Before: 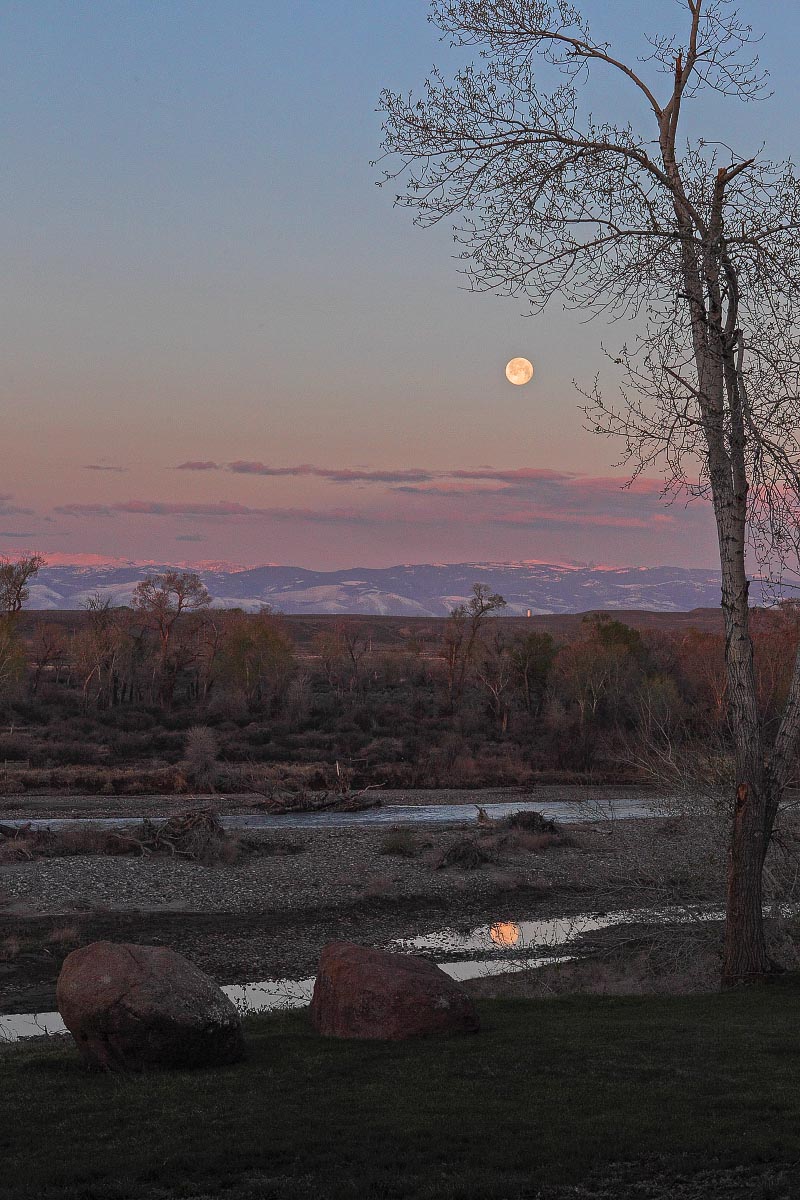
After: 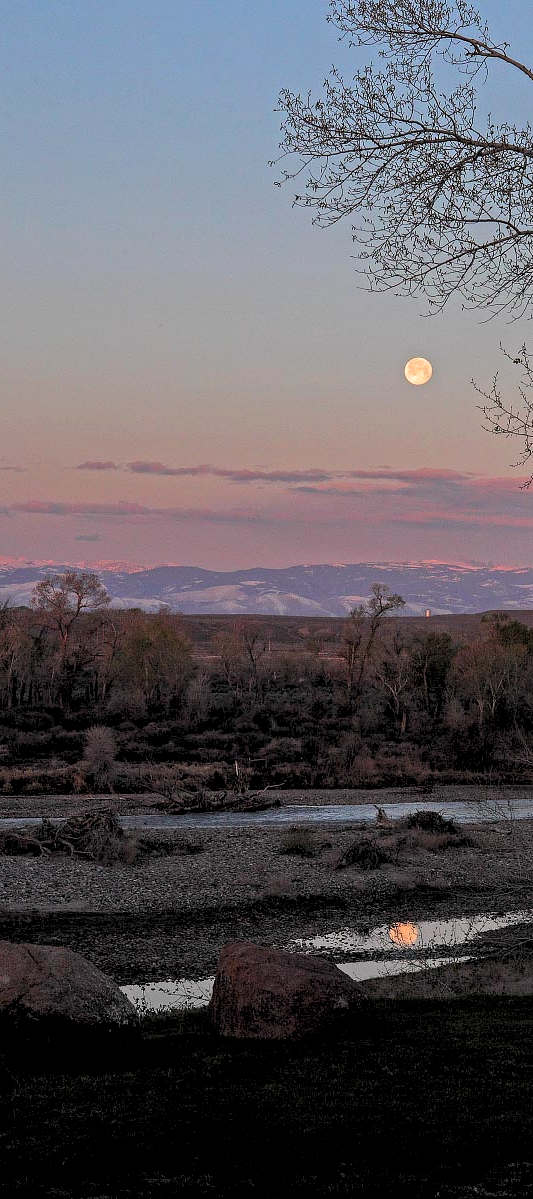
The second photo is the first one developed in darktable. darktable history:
crop and rotate: left 12.648%, right 20.685%
rgb levels: levels [[0.013, 0.434, 0.89], [0, 0.5, 1], [0, 0.5, 1]]
